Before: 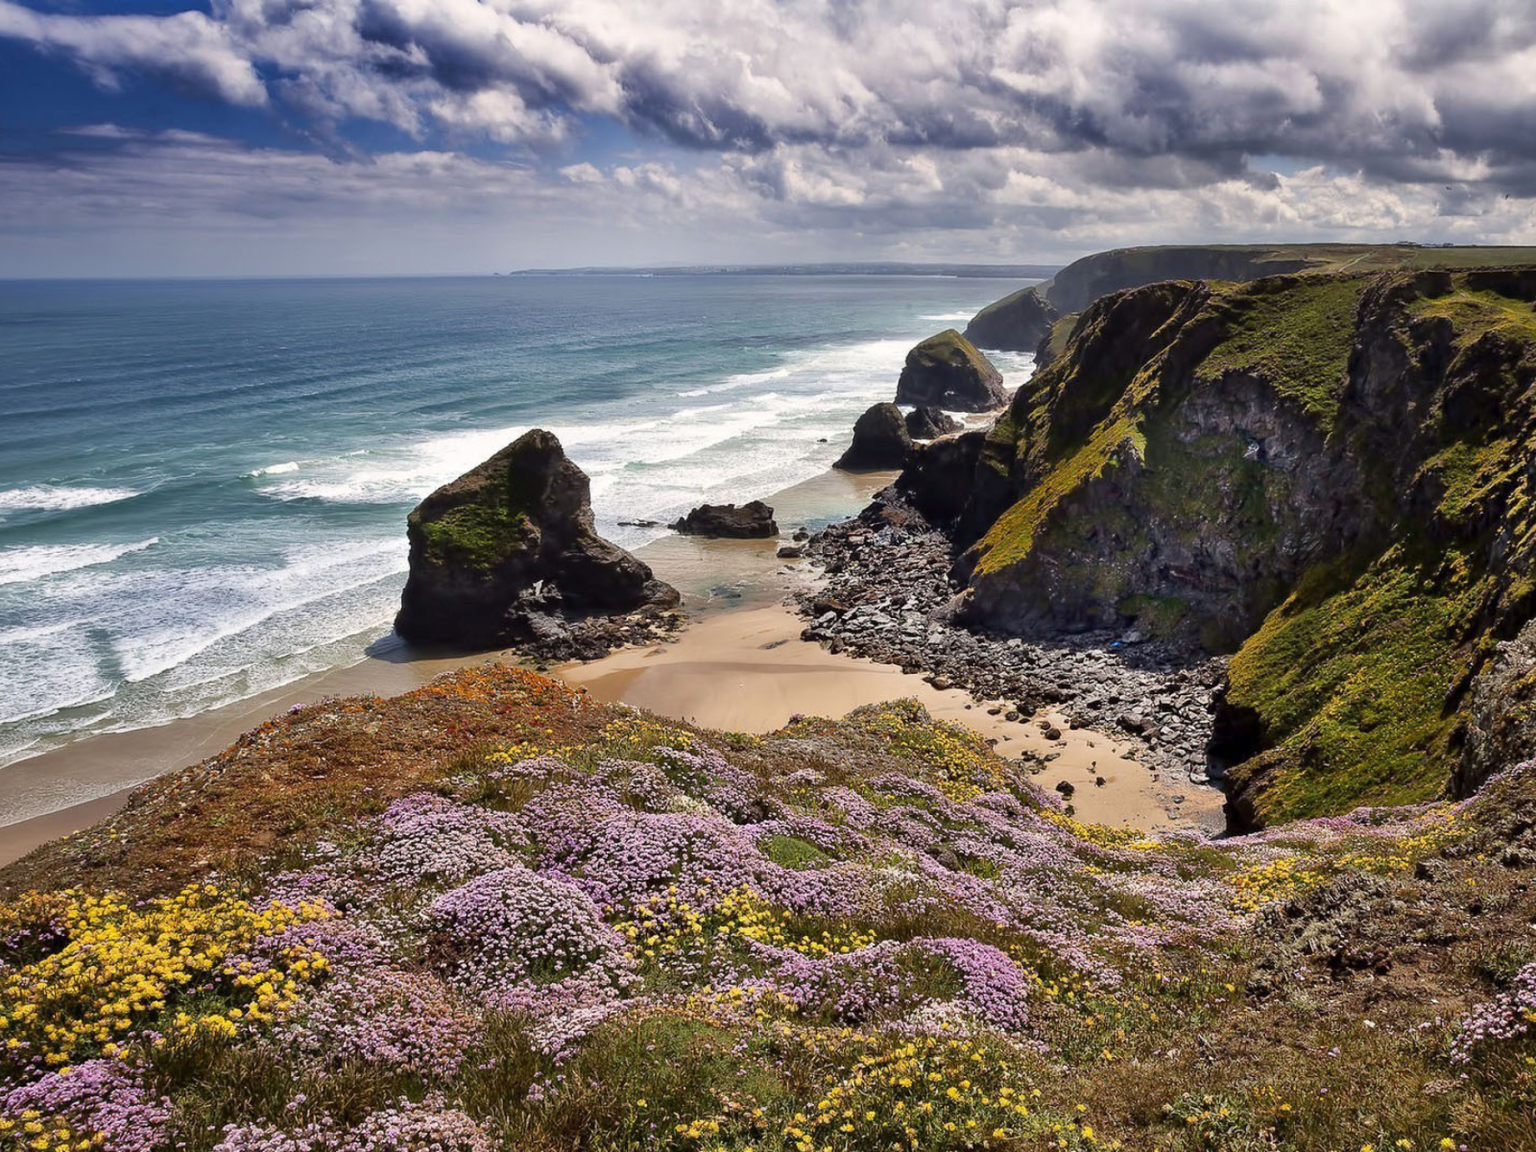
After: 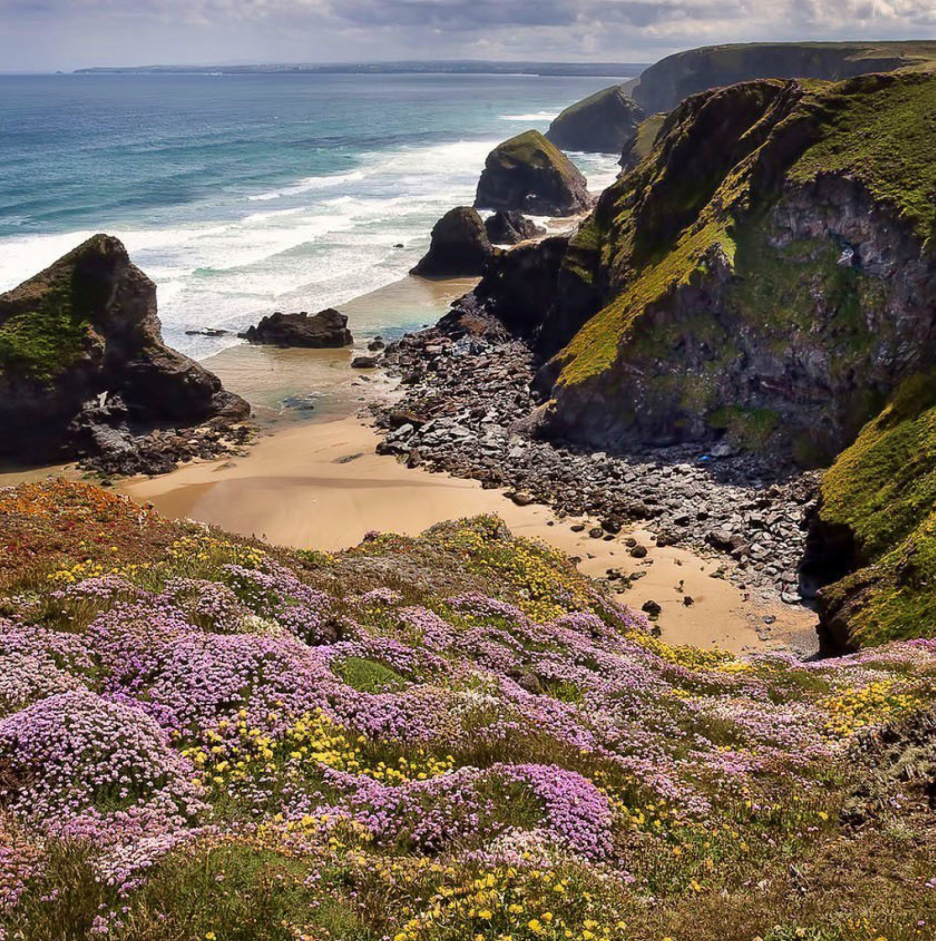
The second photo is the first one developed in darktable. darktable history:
crop and rotate: left 28.717%, top 17.784%, right 12.744%, bottom 3.753%
velvia: strength 30.46%
